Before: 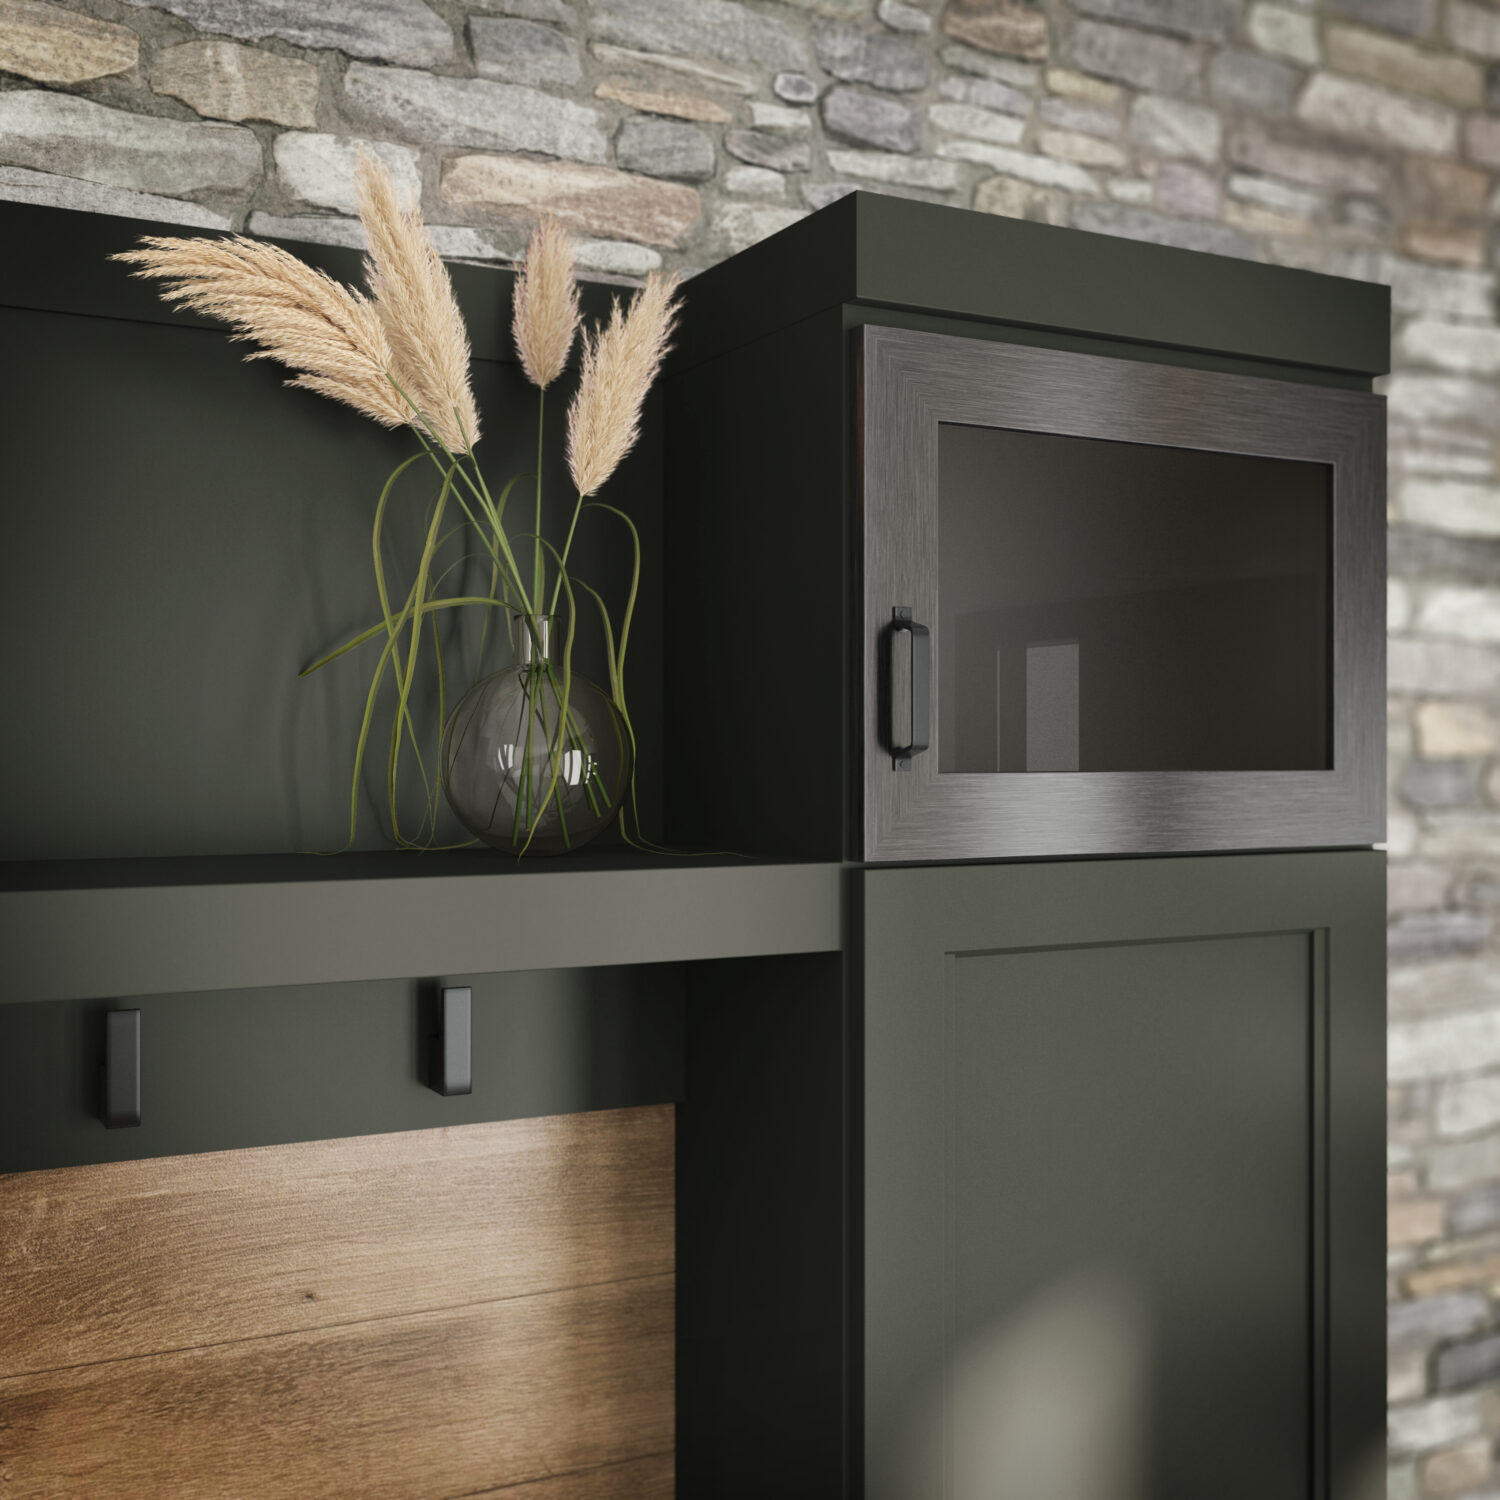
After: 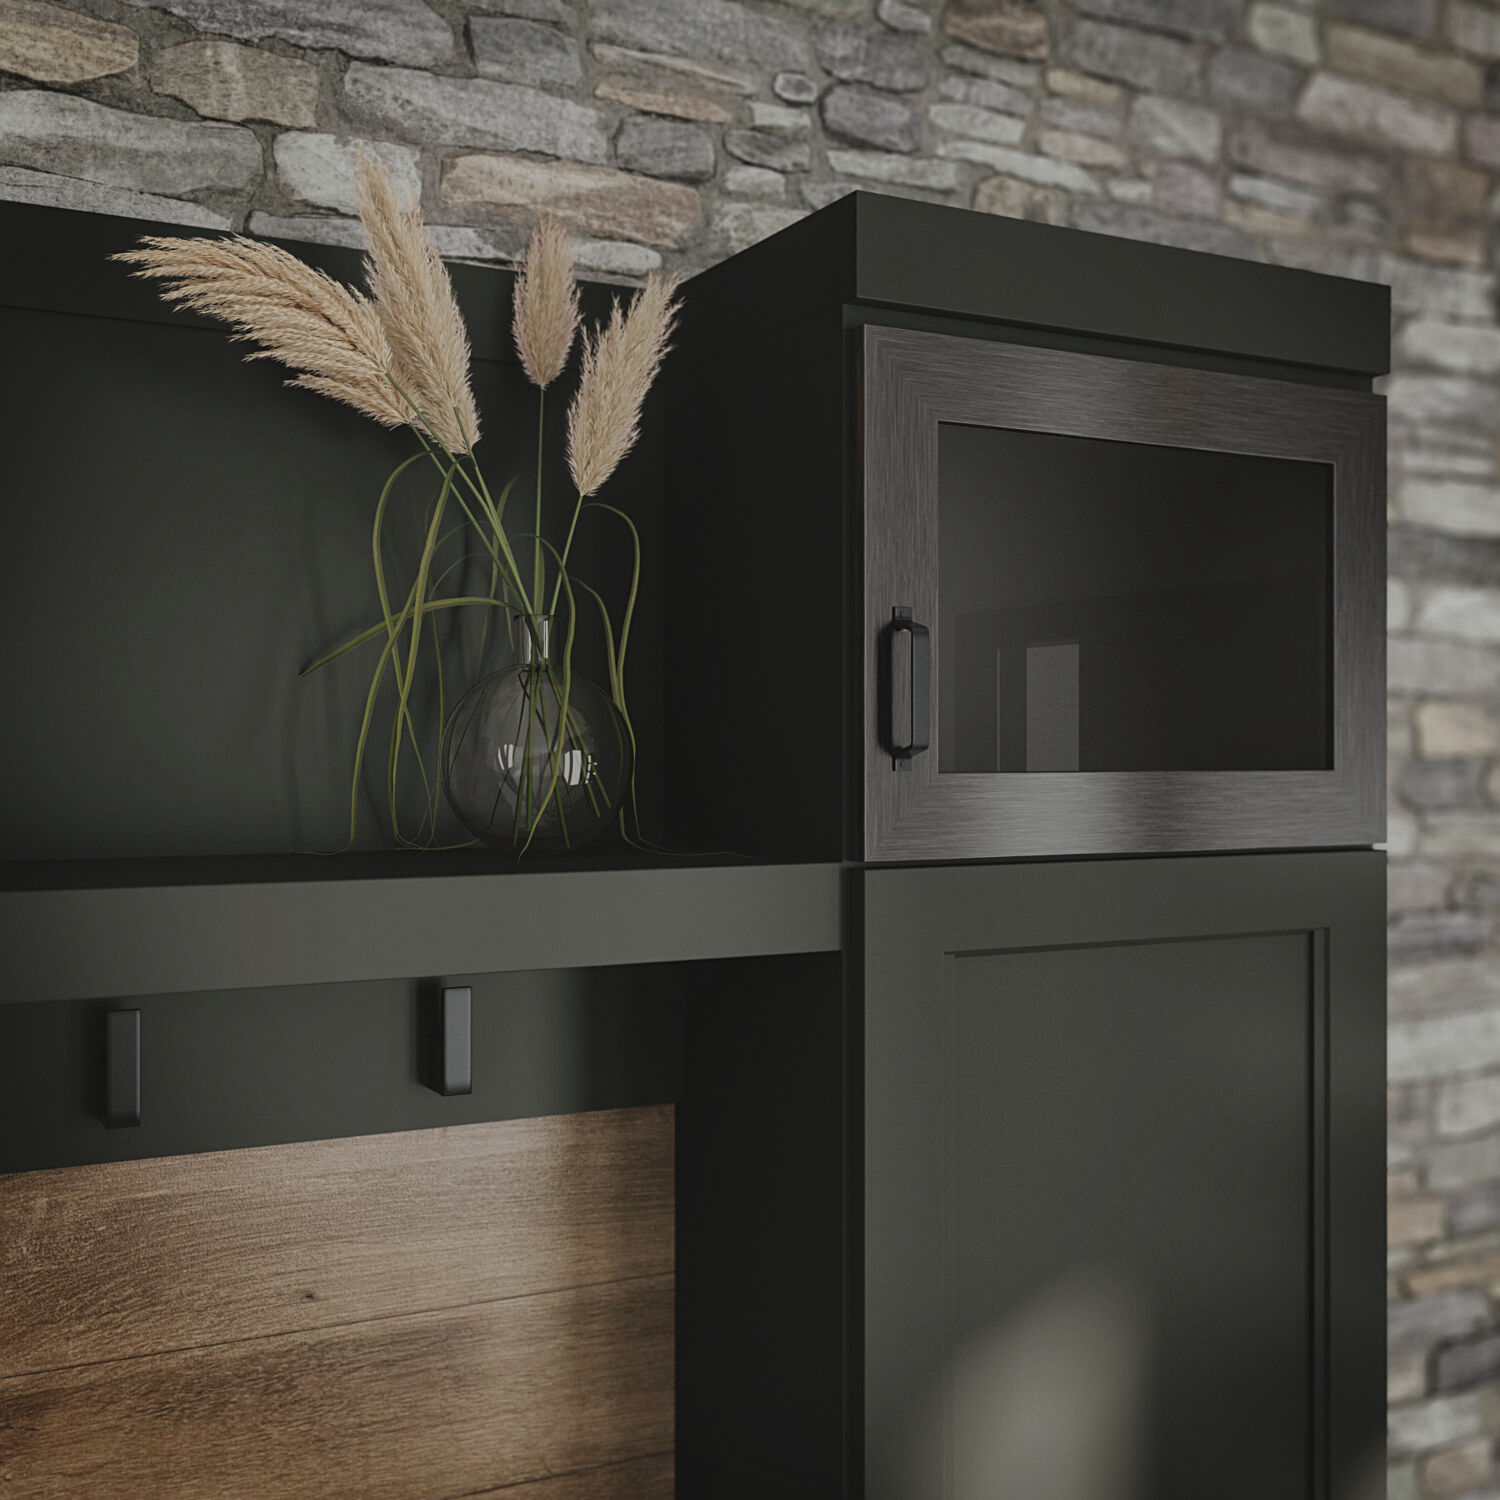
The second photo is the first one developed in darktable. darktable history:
local contrast: on, module defaults
sharpen: radius 2.167, amount 0.381, threshold 0
exposure: black level correction -0.016, exposure -1.018 EV, compensate highlight preservation false
